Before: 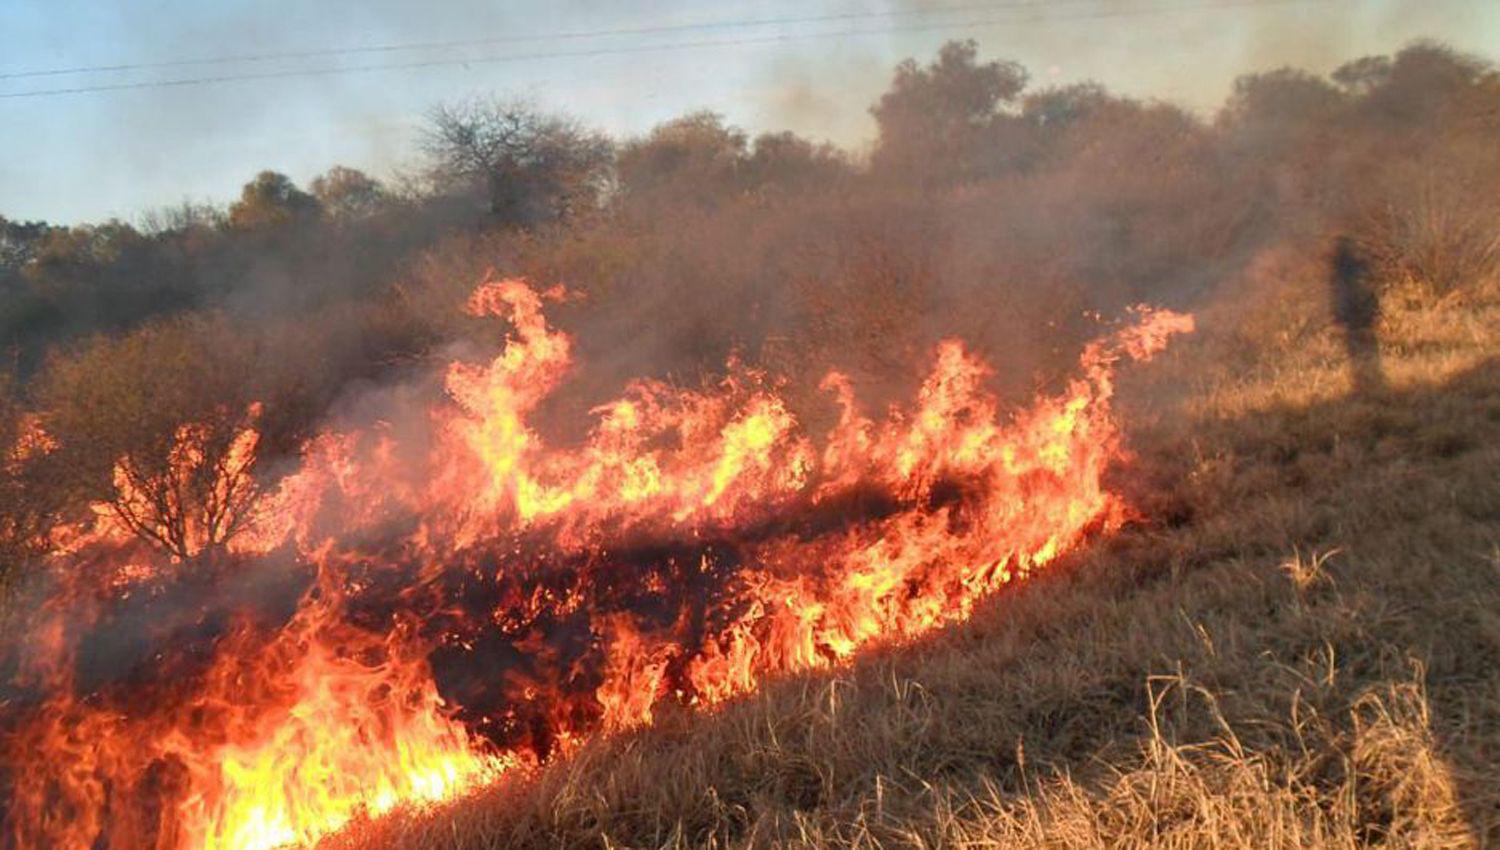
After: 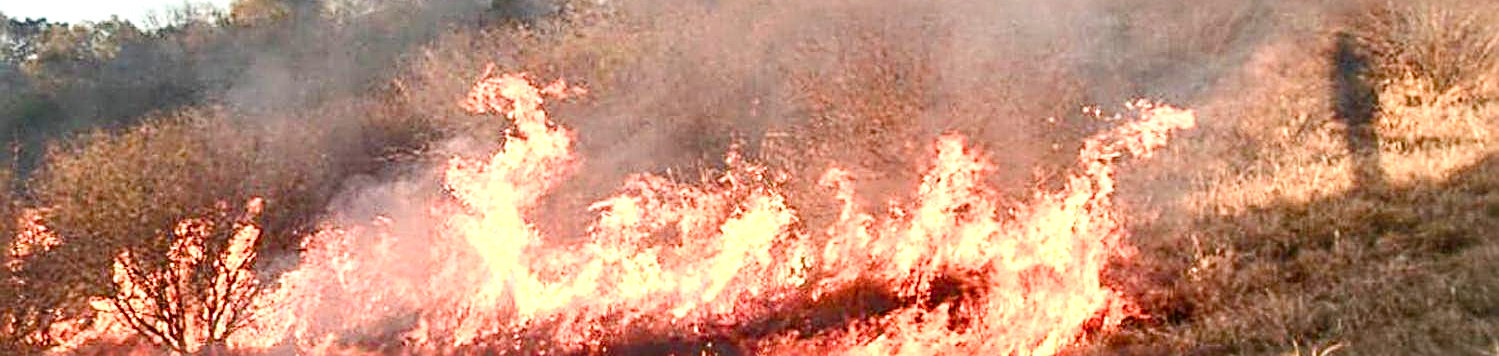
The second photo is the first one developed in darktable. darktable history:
crop and rotate: top 24.199%, bottom 33.824%
color balance rgb: perceptual saturation grading › global saturation 20%, perceptual saturation grading › highlights -50.244%, perceptual saturation grading › shadows 30.121%
contrast brightness saturation: contrast 0.216
local contrast: detail 109%
sharpen: radius 3.643, amount 0.932
exposure: exposure 1 EV, compensate highlight preservation false
tone equalizer: edges refinement/feathering 500, mask exposure compensation -1.57 EV, preserve details no
